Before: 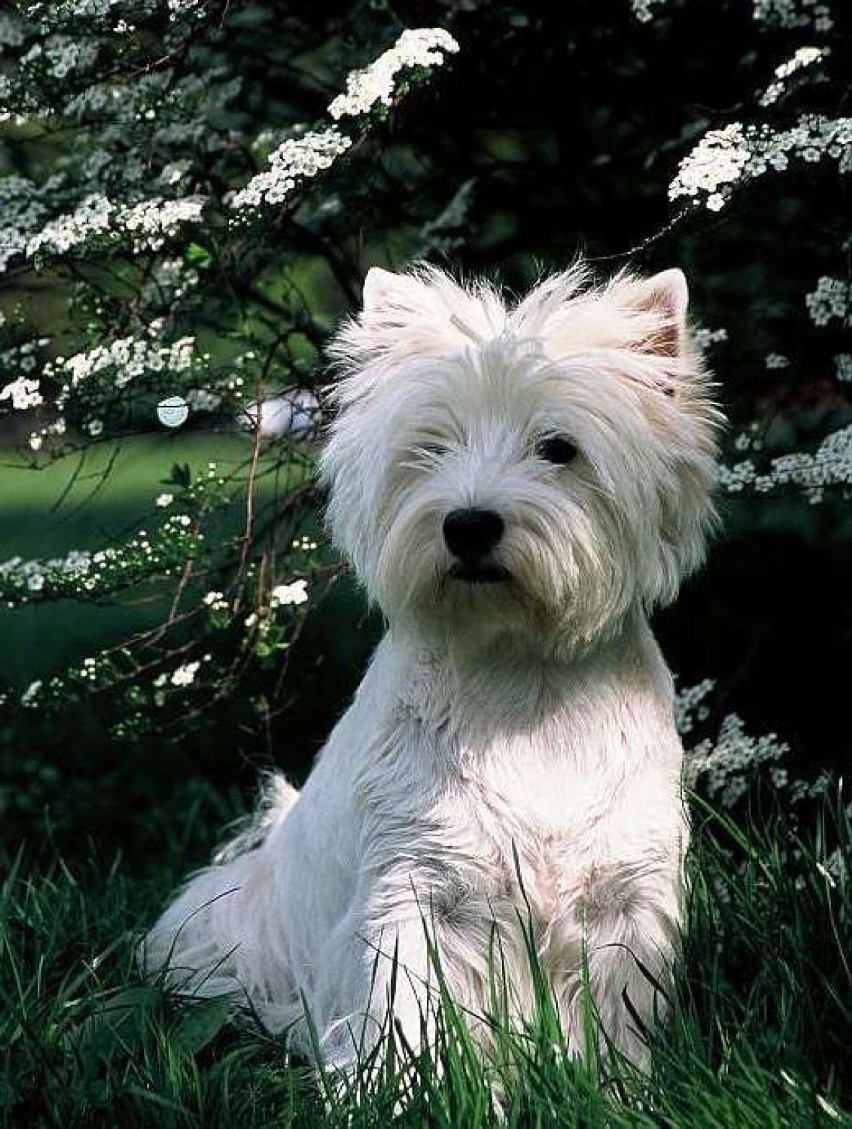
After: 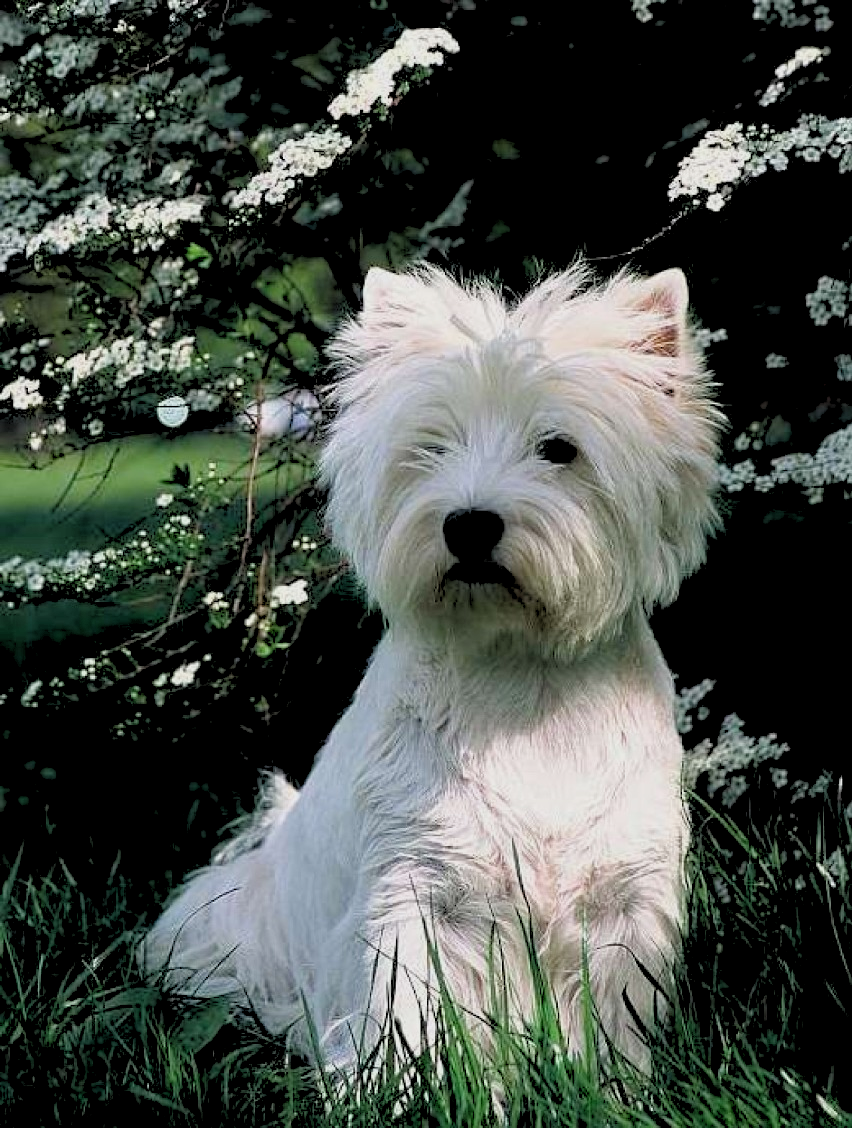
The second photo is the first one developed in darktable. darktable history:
exposure: compensate highlight preservation false
rgb levels: preserve colors sum RGB, levels [[0.038, 0.433, 0.934], [0, 0.5, 1], [0, 0.5, 1]]
crop: bottom 0.071%
